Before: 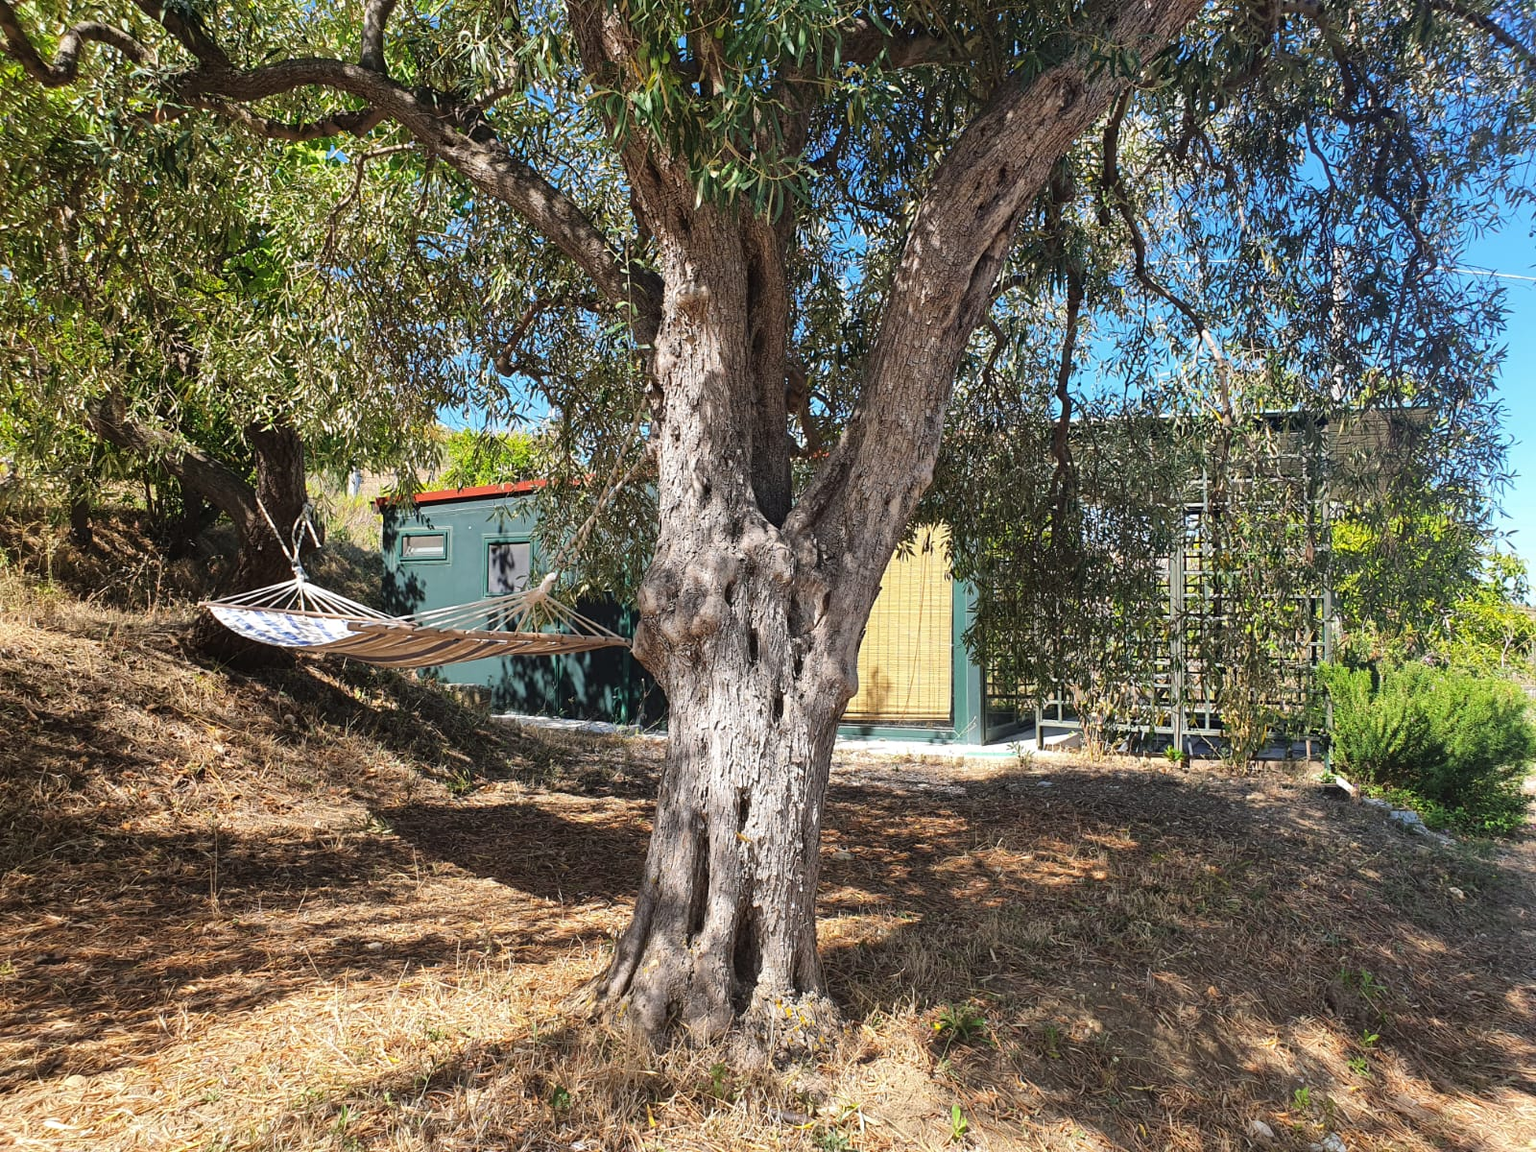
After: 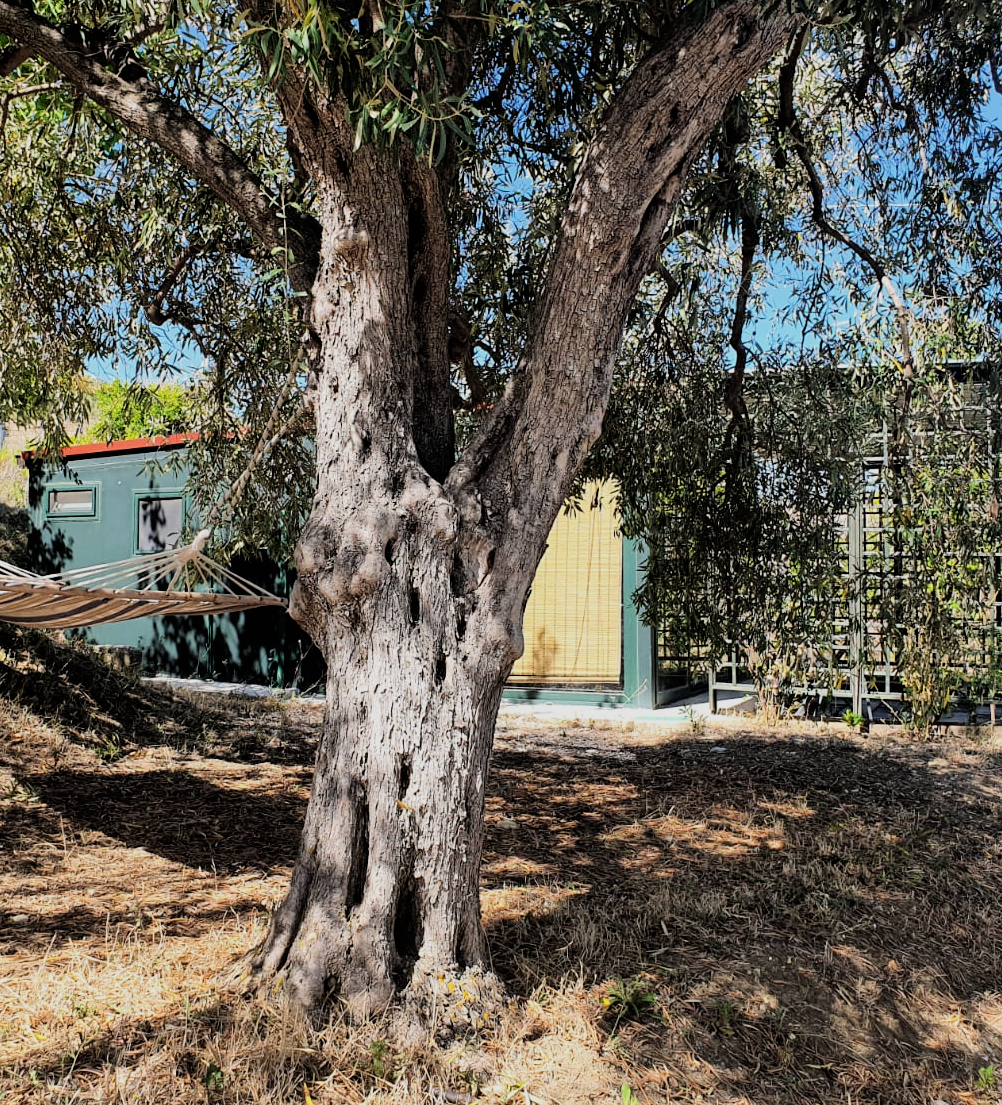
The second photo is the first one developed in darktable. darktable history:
filmic rgb: black relative exposure -5.02 EV, white relative exposure 3.99 EV, threshold 3 EV, hardness 2.89, contrast 1.299, highlights saturation mix -9.09%, iterations of high-quality reconstruction 0, enable highlight reconstruction true
crop and rotate: left 23.223%, top 5.628%, right 14.104%, bottom 2.286%
